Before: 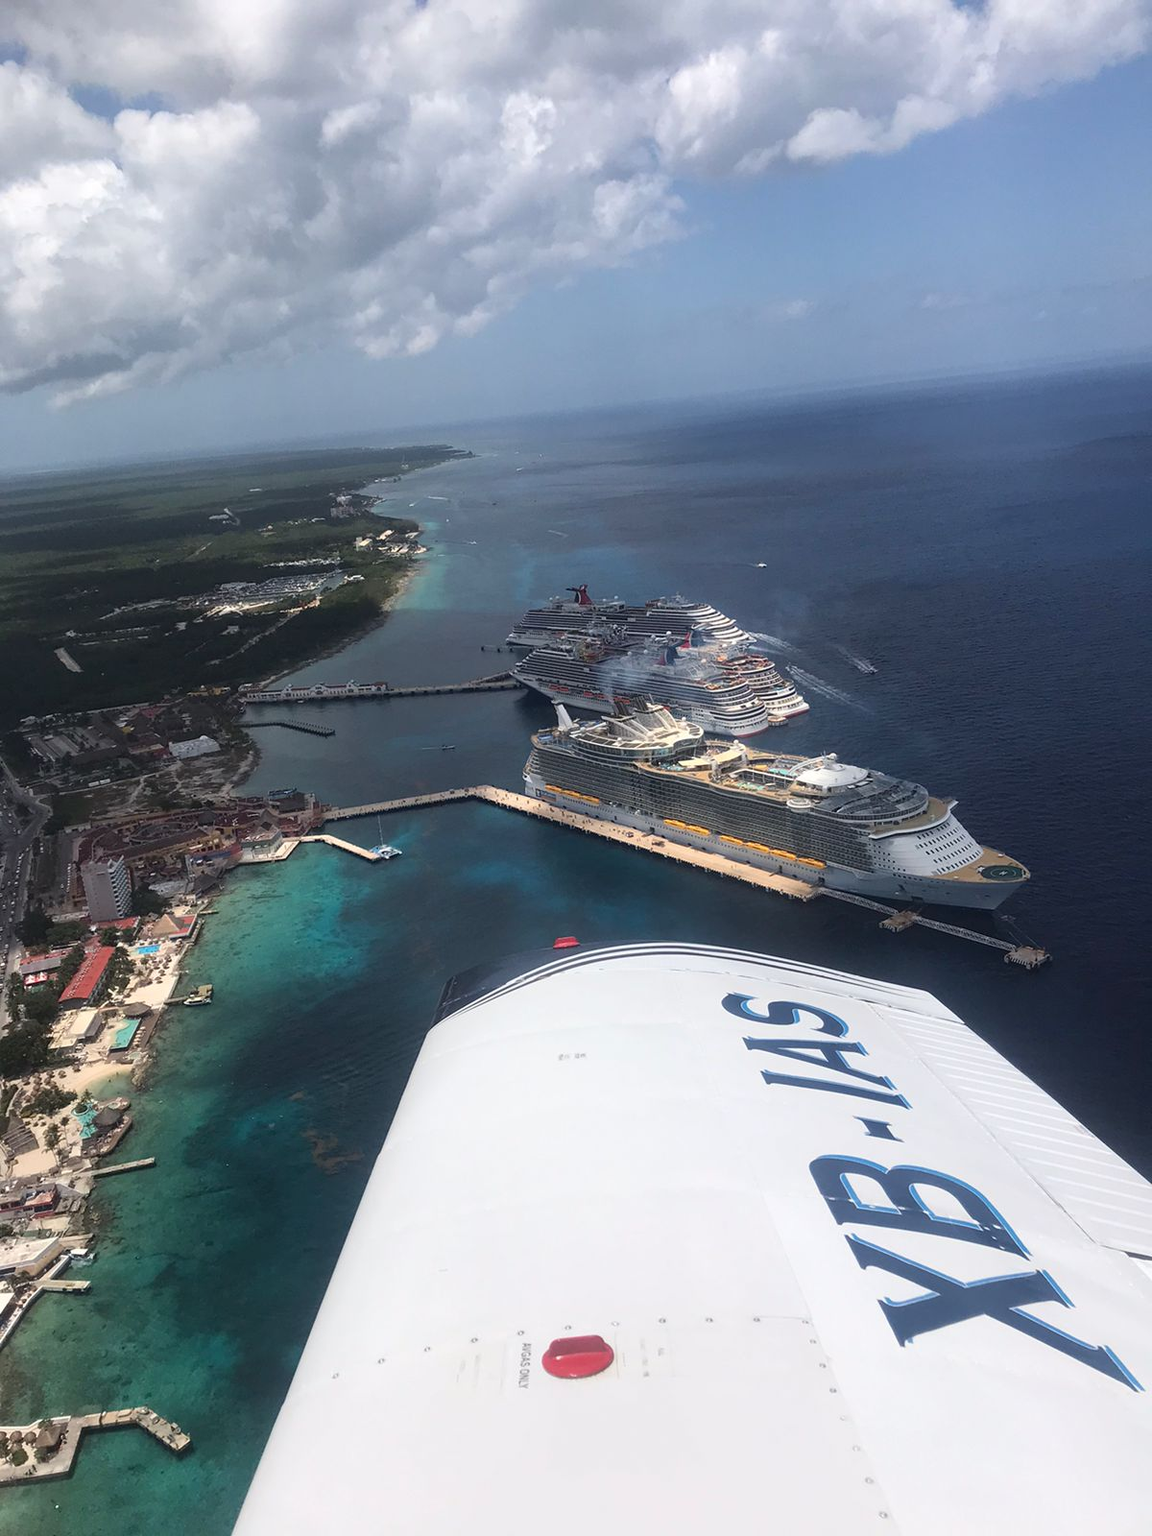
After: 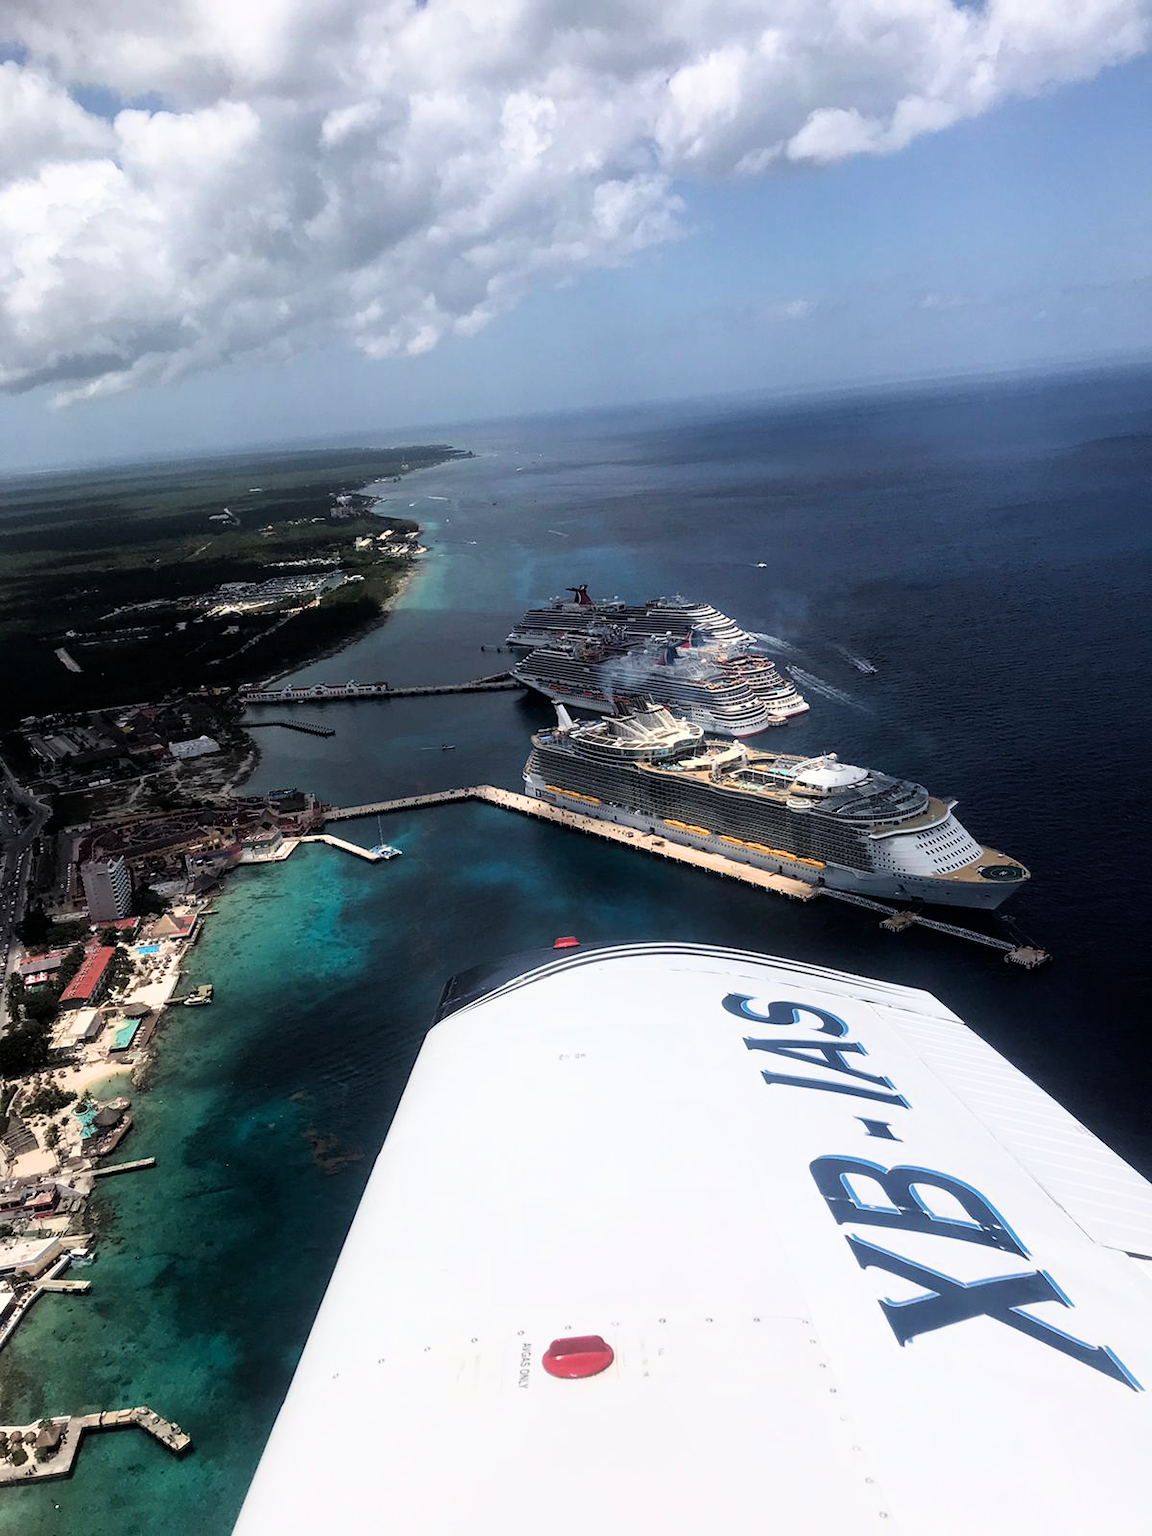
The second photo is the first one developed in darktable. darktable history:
color balance rgb: shadows lift › hue 86.71°, global offset › luminance -0.509%, perceptual saturation grading › global saturation 0.006%, global vibrance 20%
filmic rgb: black relative exposure -8.68 EV, white relative exposure 2.72 EV, target black luminance 0%, hardness 6.26, latitude 77.34%, contrast 1.327, shadows ↔ highlights balance -0.331%
